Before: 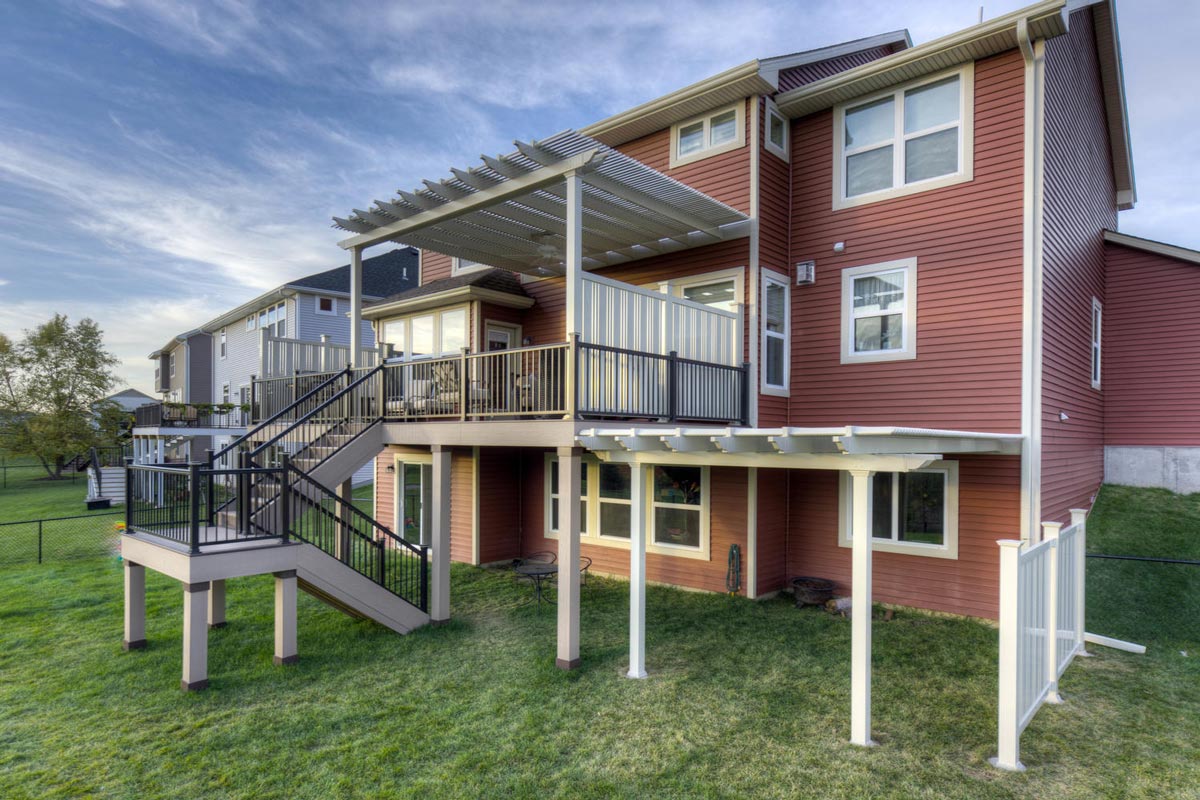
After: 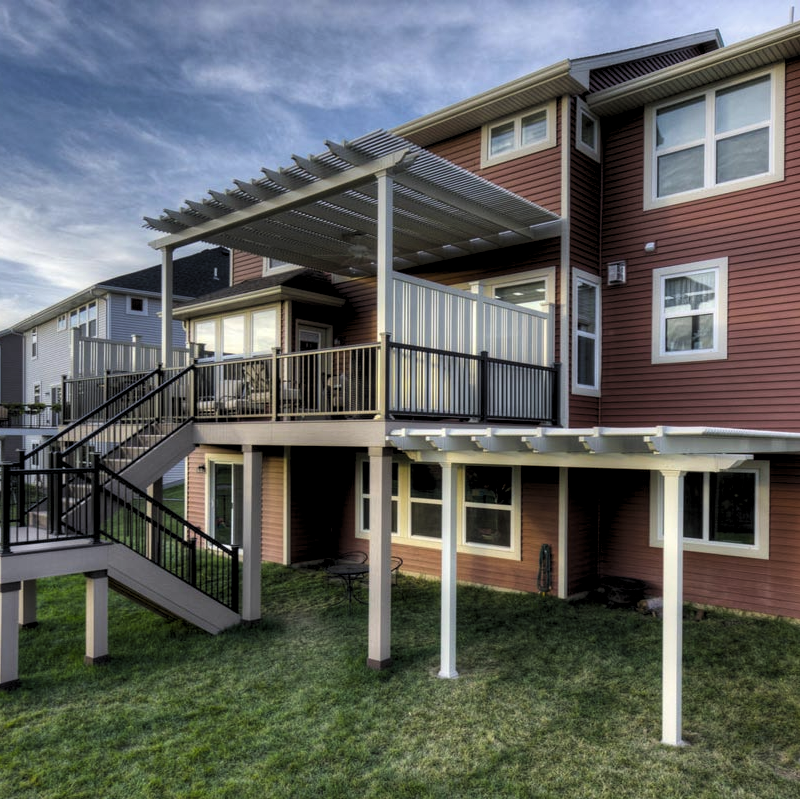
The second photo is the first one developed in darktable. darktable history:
levels: levels [0.116, 0.574, 1]
crop and rotate: left 15.754%, right 17.579%
